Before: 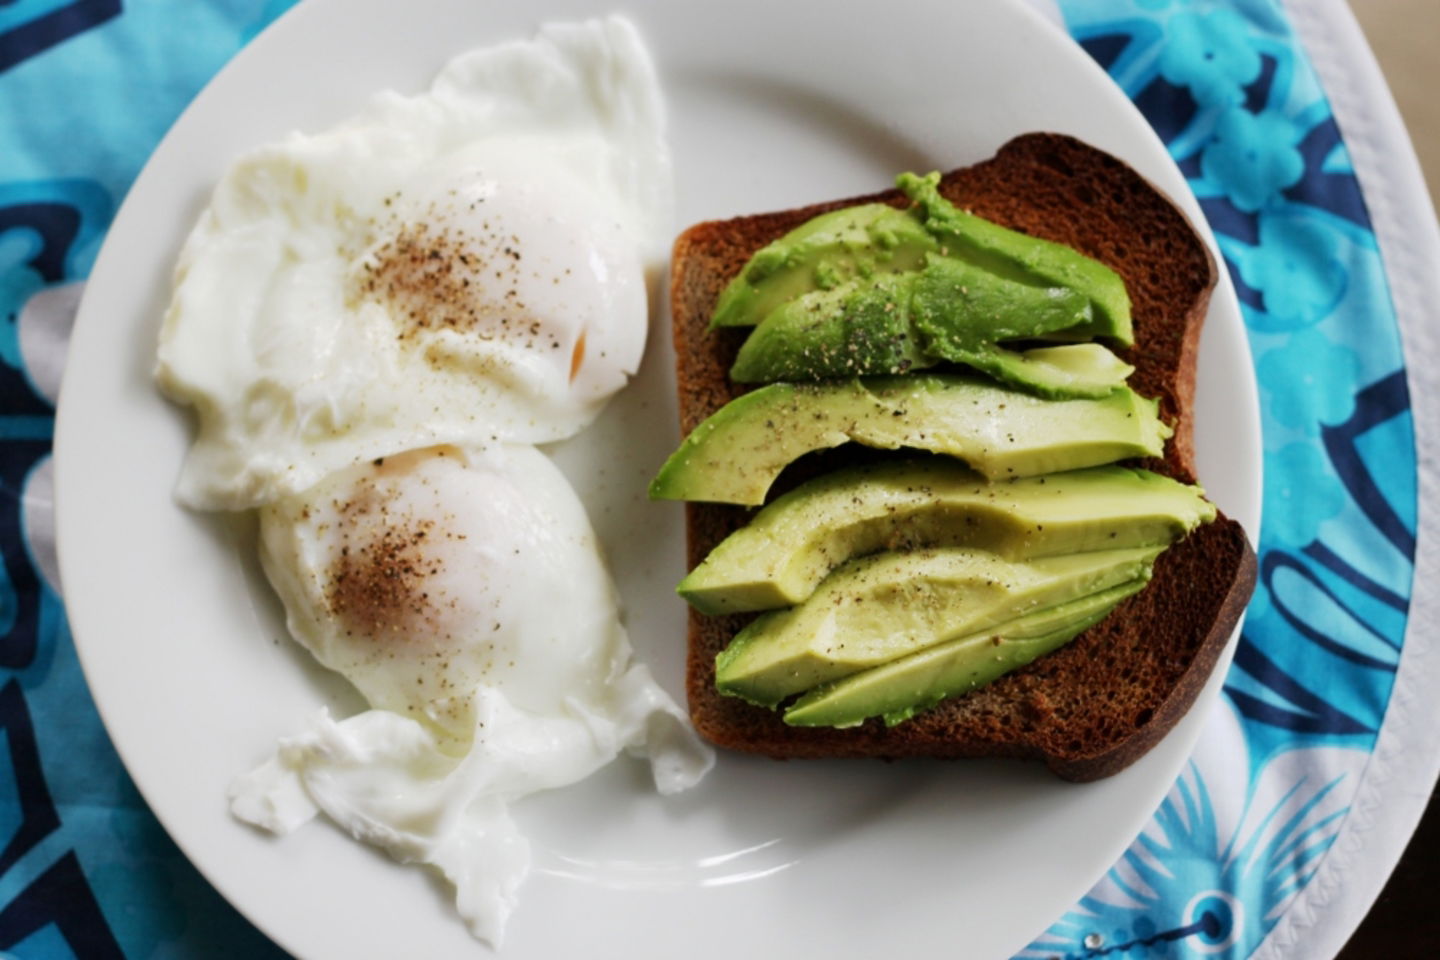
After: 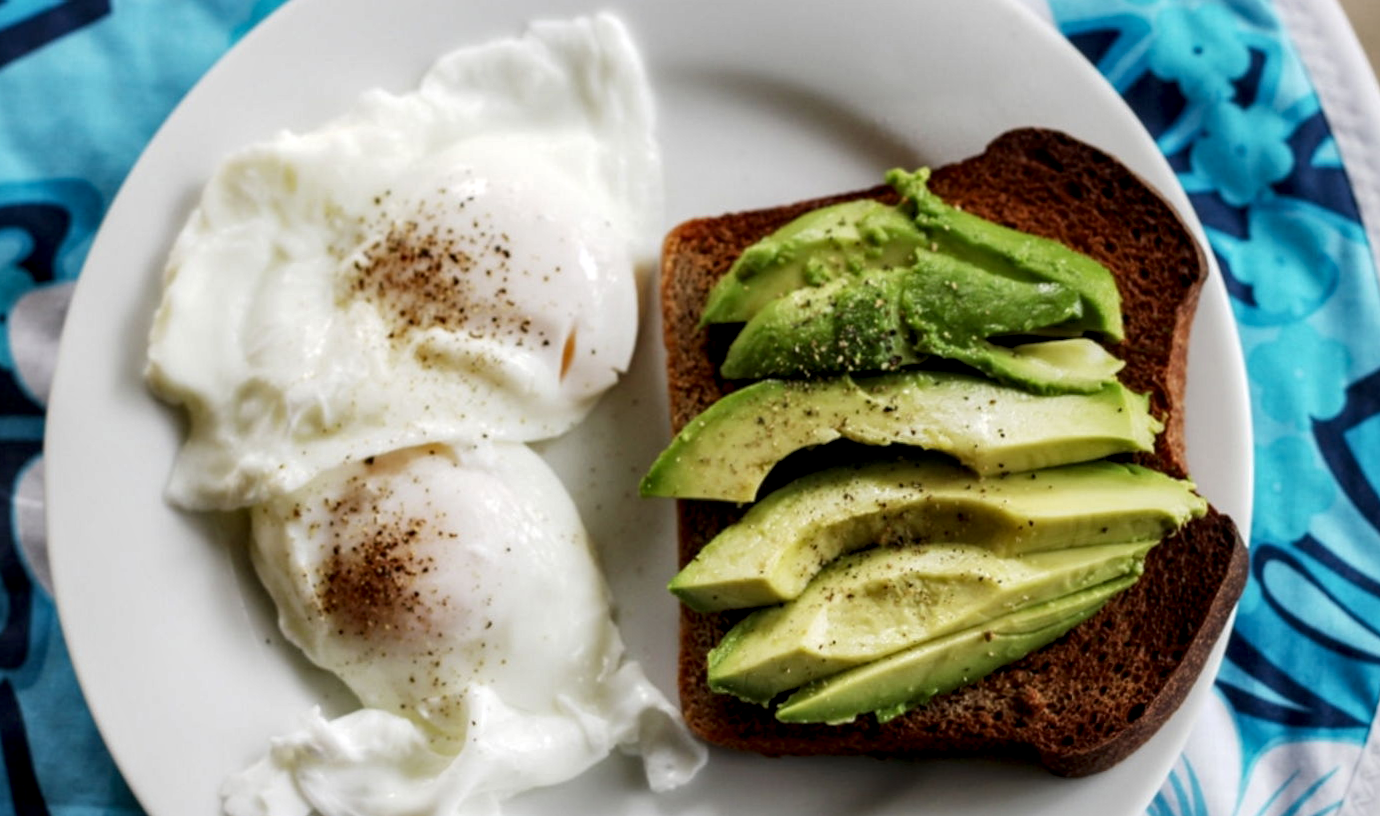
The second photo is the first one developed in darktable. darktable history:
crop and rotate: angle 0.292°, left 0.309%, right 3.097%, bottom 14.264%
local contrast: detail 150%
